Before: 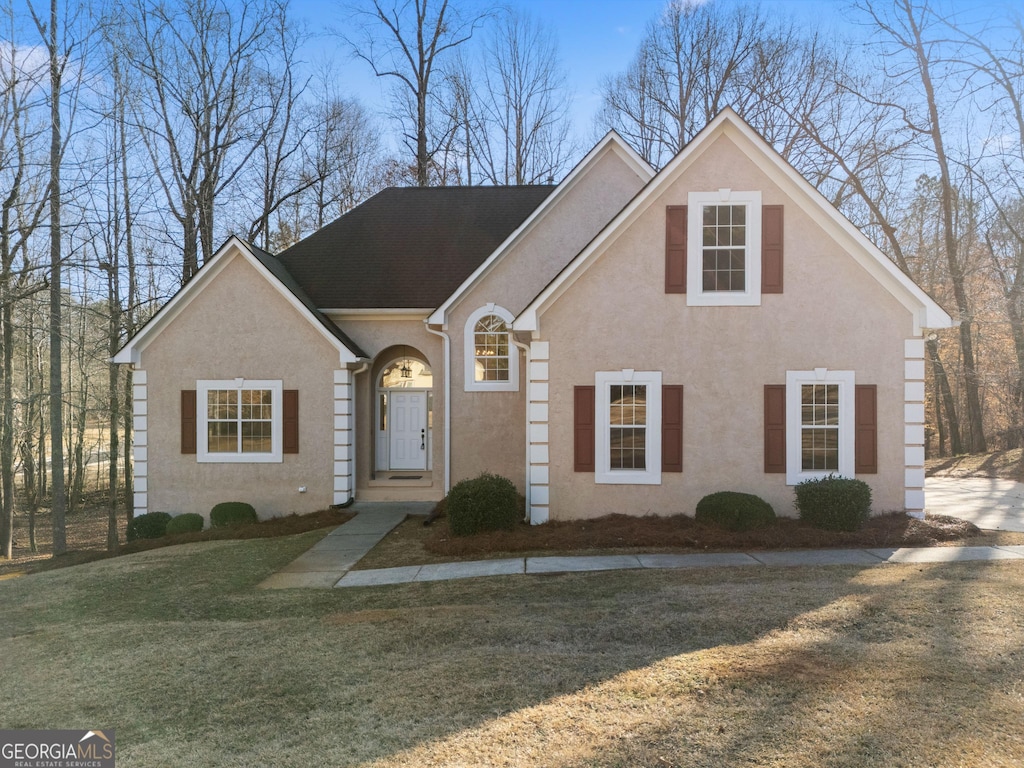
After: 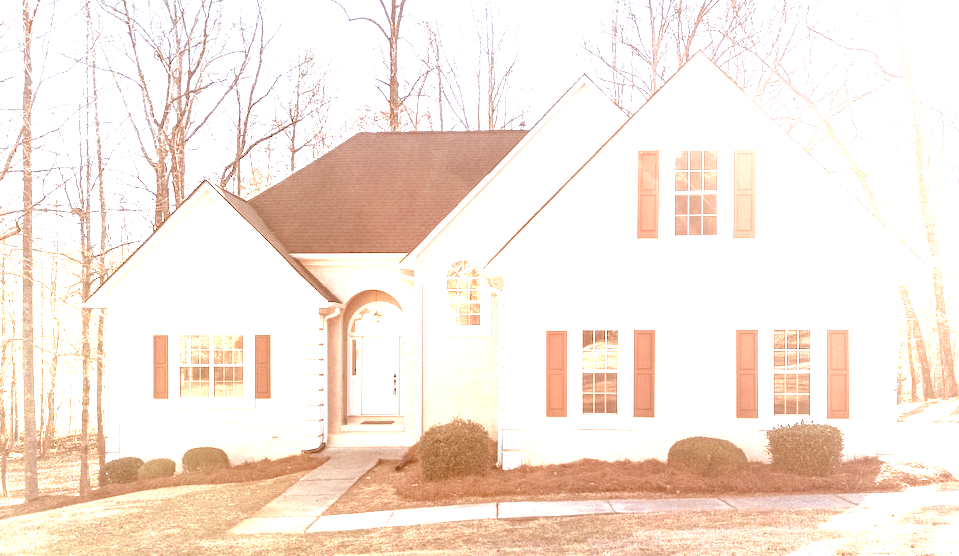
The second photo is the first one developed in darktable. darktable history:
tone curve: curves: ch0 [(0, 0) (0.004, 0.008) (0.077, 0.156) (0.169, 0.29) (0.774, 0.774) (1, 1)], preserve colors none
crop: left 2.823%, top 7.257%, right 3.455%, bottom 20.343%
color correction: highlights a* 9.36, highlights b* 8.68, shadows a* 39.53, shadows b* 39.28, saturation 0.795
exposure: black level correction 0, exposure 1.971 EV, compensate highlight preservation false
base curve: curves: ch0 [(0, 0) (0.688, 0.865) (1, 1)], preserve colors none
color zones: curves: ch0 [(0.018, 0.548) (0.197, 0.654) (0.425, 0.447) (0.605, 0.658) (0.732, 0.579)]; ch1 [(0.105, 0.531) (0.224, 0.531) (0.386, 0.39) (0.618, 0.456) (0.732, 0.456) (0.956, 0.421)]; ch2 [(0.039, 0.583) (0.215, 0.465) (0.399, 0.544) (0.465, 0.548) (0.614, 0.447) (0.724, 0.43) (0.882, 0.623) (0.956, 0.632)]
local contrast: on, module defaults
